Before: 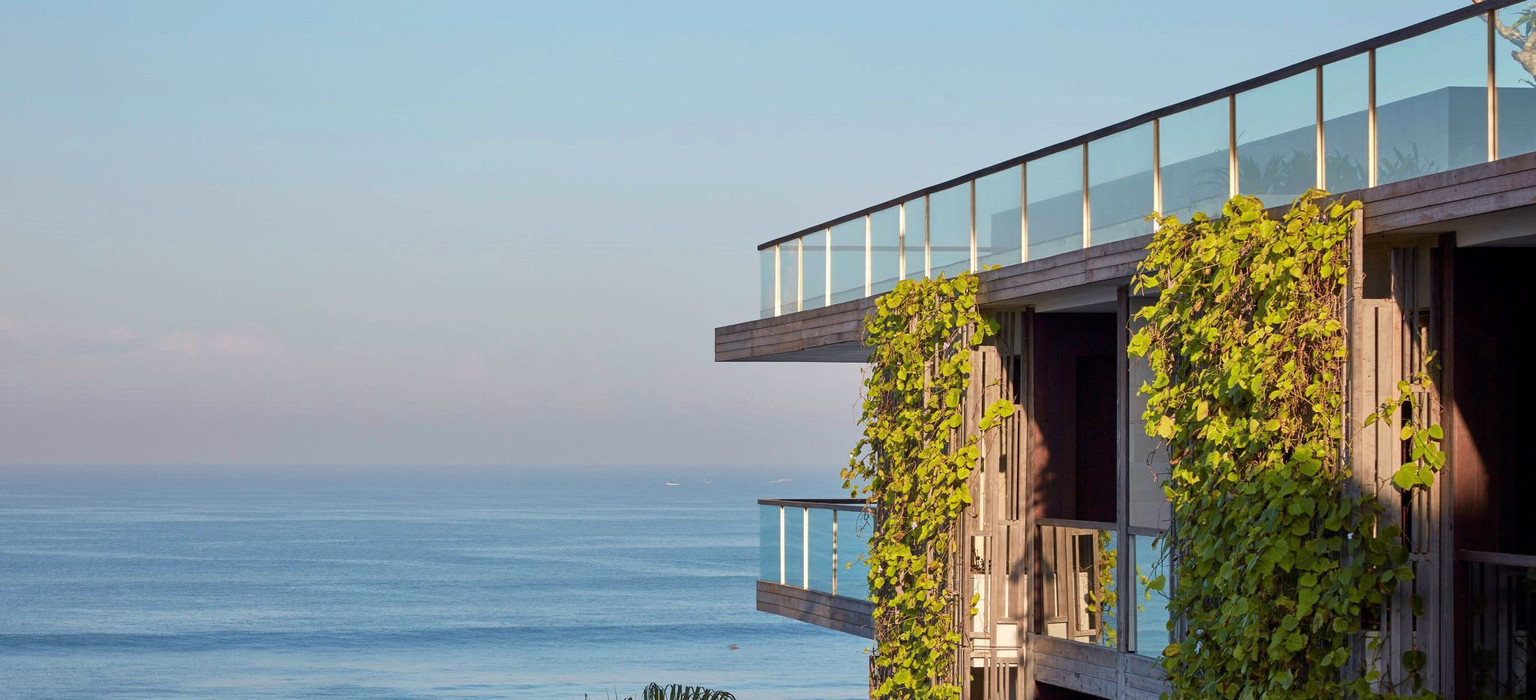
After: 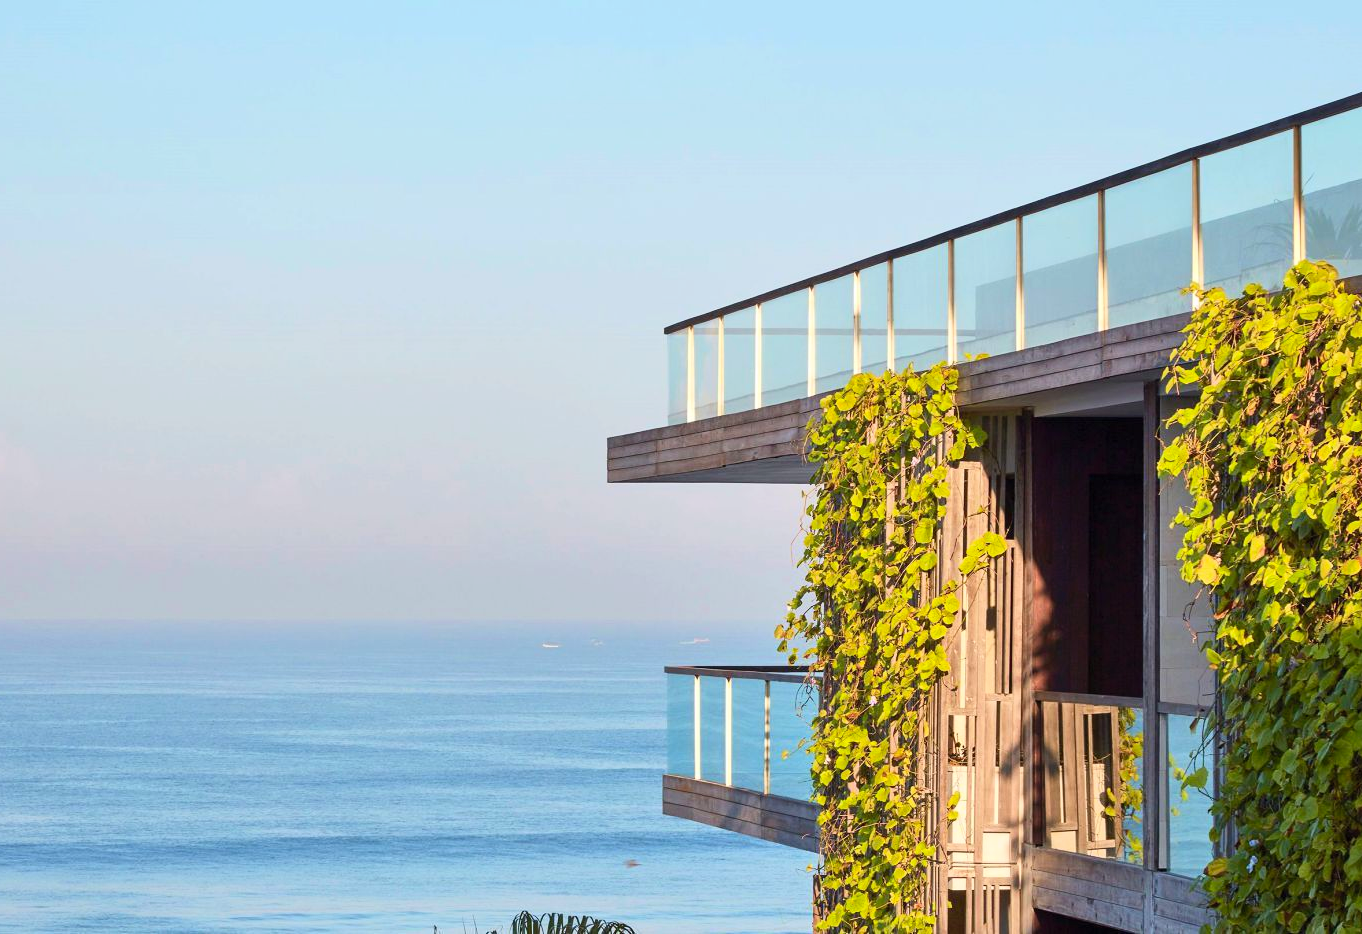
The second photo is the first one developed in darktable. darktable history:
crop: left 16.899%, right 16.556%
contrast brightness saturation: contrast 0.2, brightness 0.16, saturation 0.22
